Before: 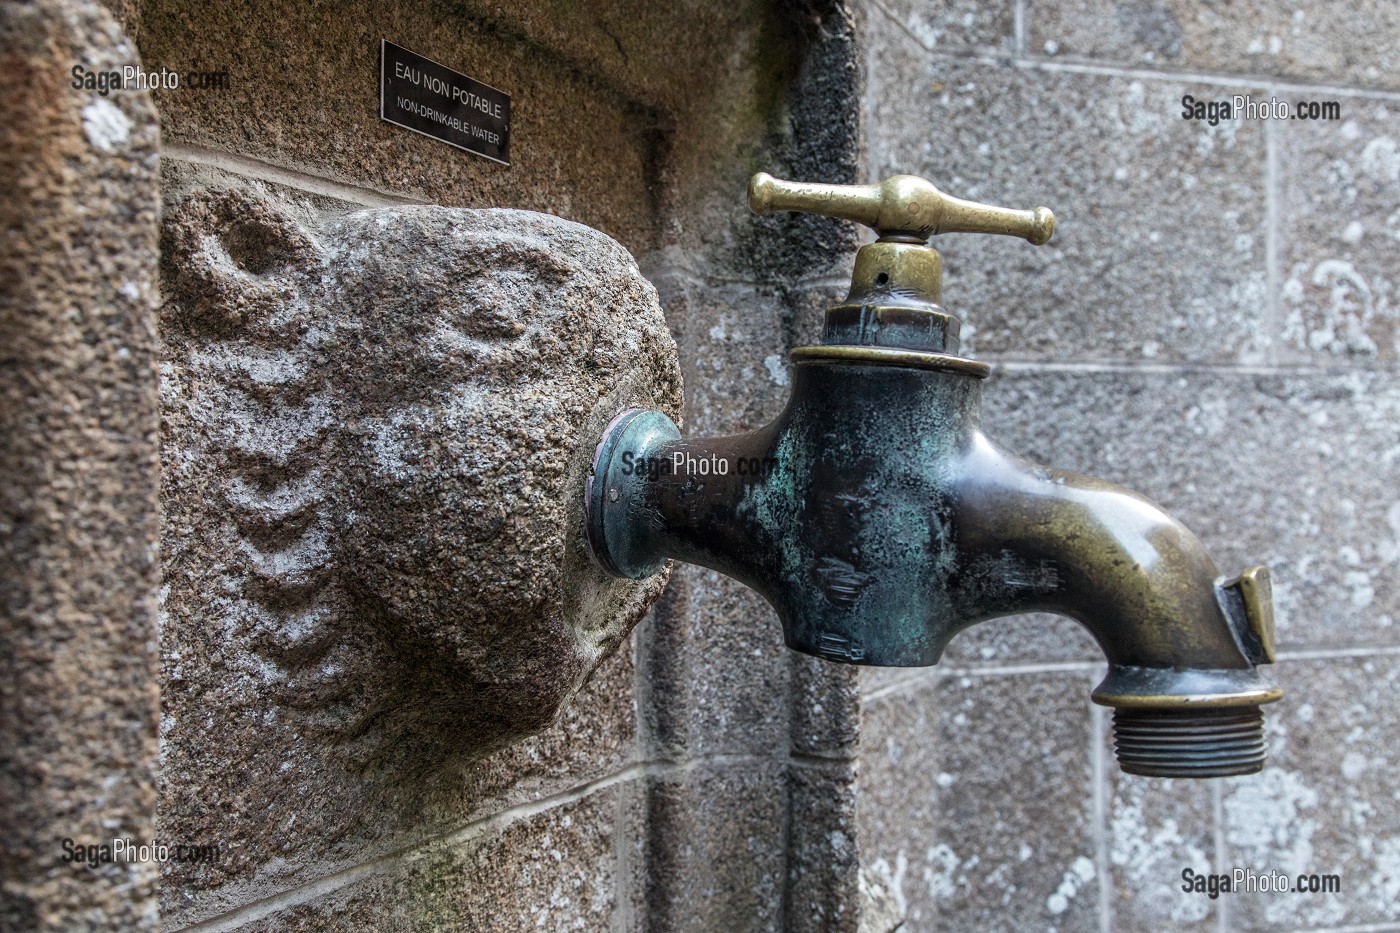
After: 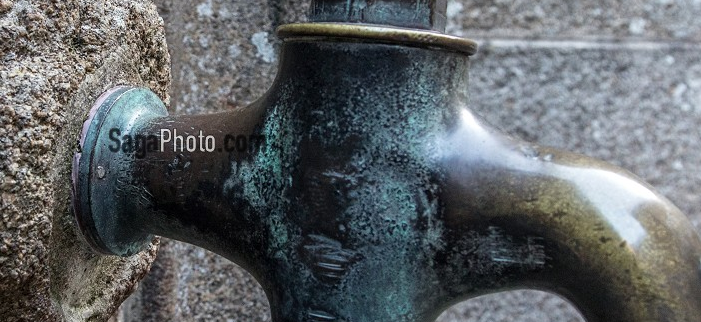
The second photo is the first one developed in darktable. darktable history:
crop: left 36.709%, top 34.647%, right 13.185%, bottom 30.792%
